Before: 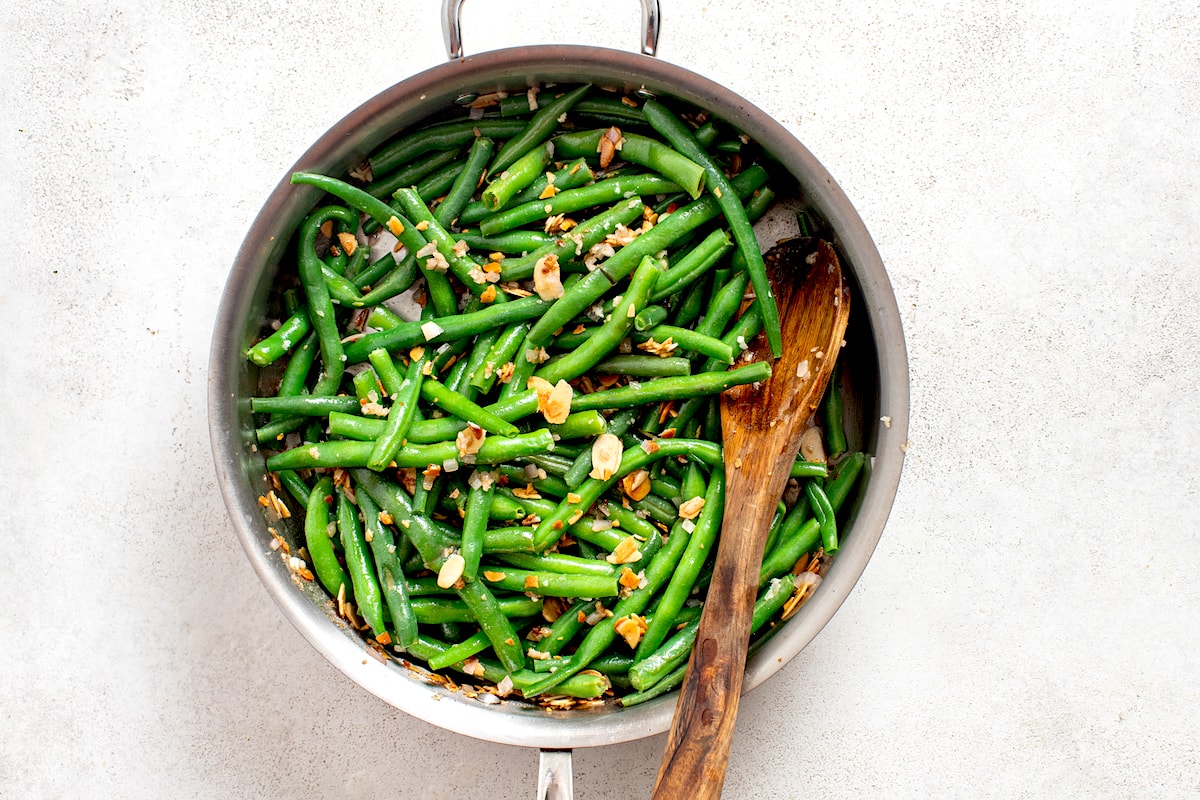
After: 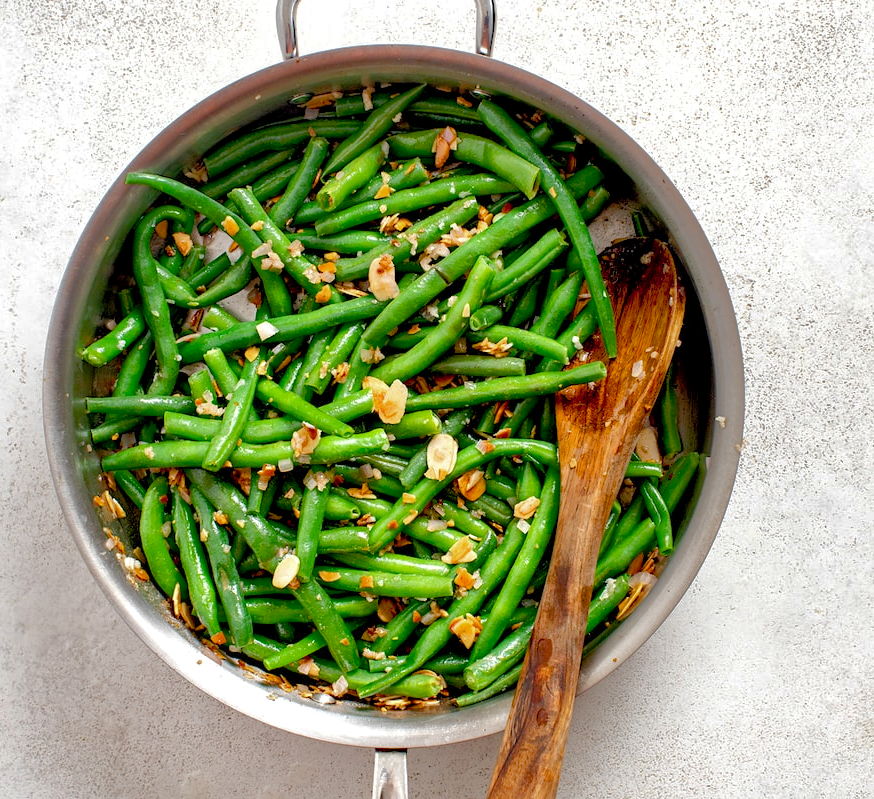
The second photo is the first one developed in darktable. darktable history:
shadows and highlights: shadows 58.23, highlights -60.06
color balance rgb: perceptual saturation grading › global saturation 38.835%, perceptual saturation grading › highlights -50.244%, perceptual saturation grading › shadows 30.817%
local contrast: mode bilateral grid, contrast 19, coarseness 50, detail 120%, midtone range 0.2
crop: left 13.751%, top 0%, right 13.406%
